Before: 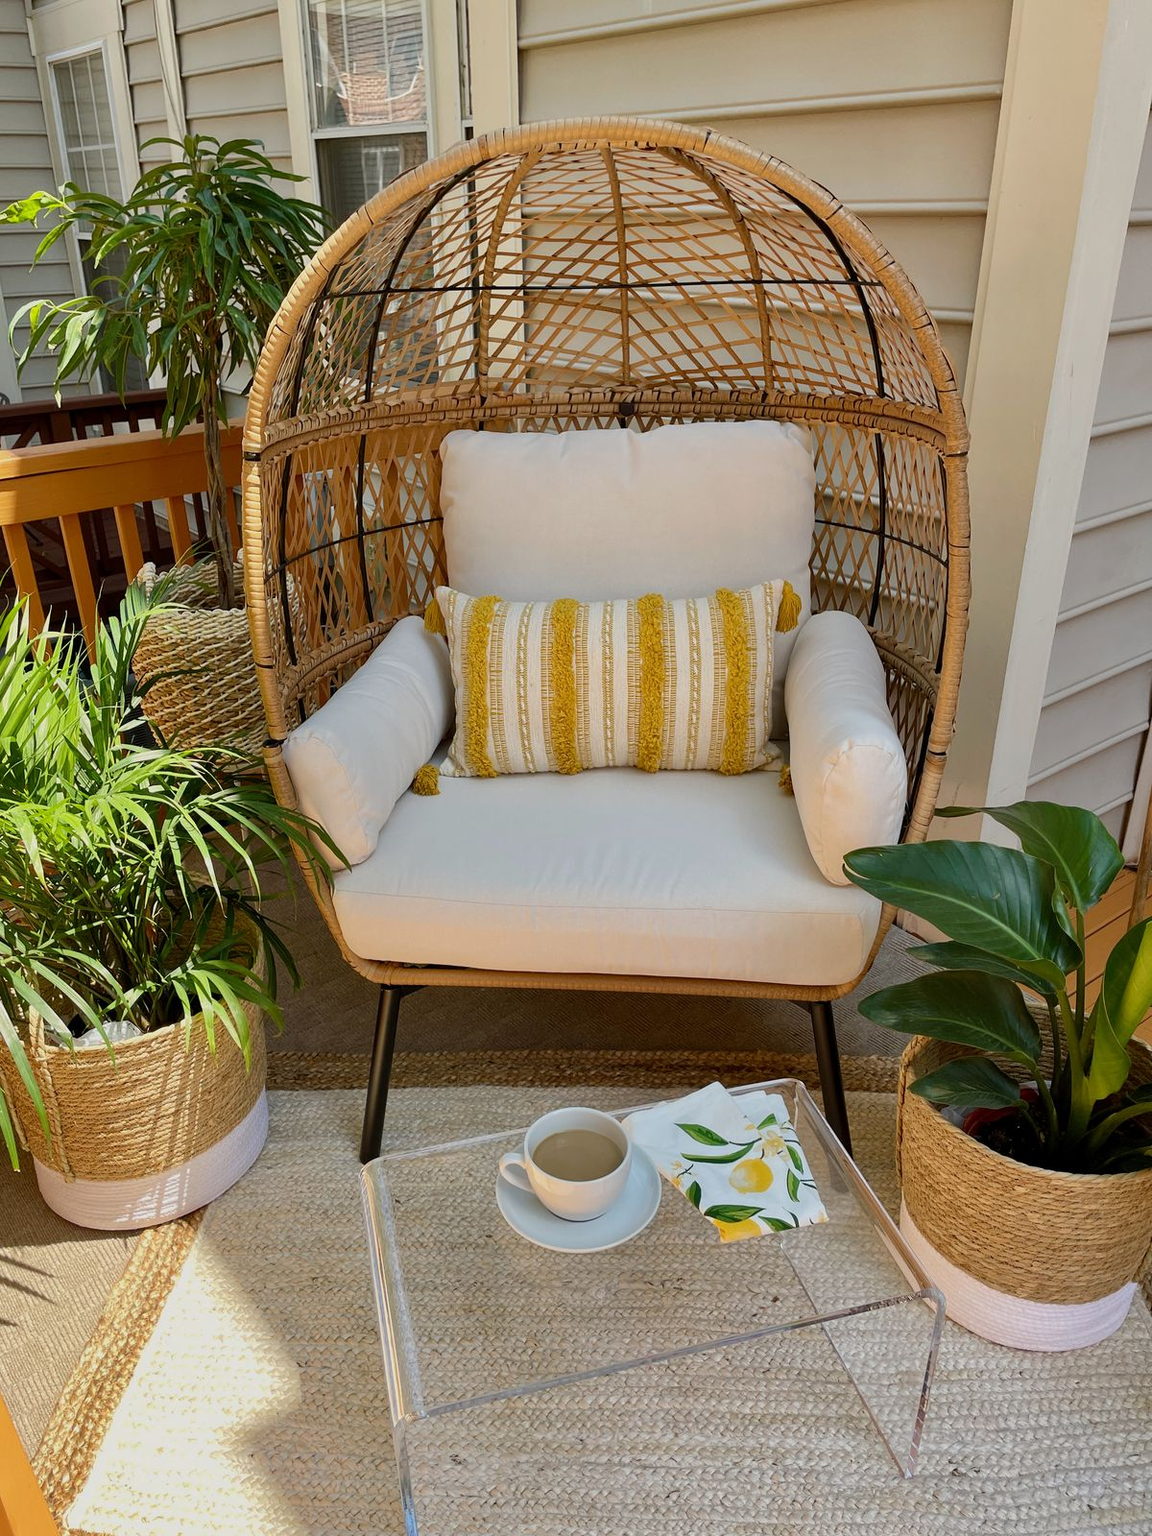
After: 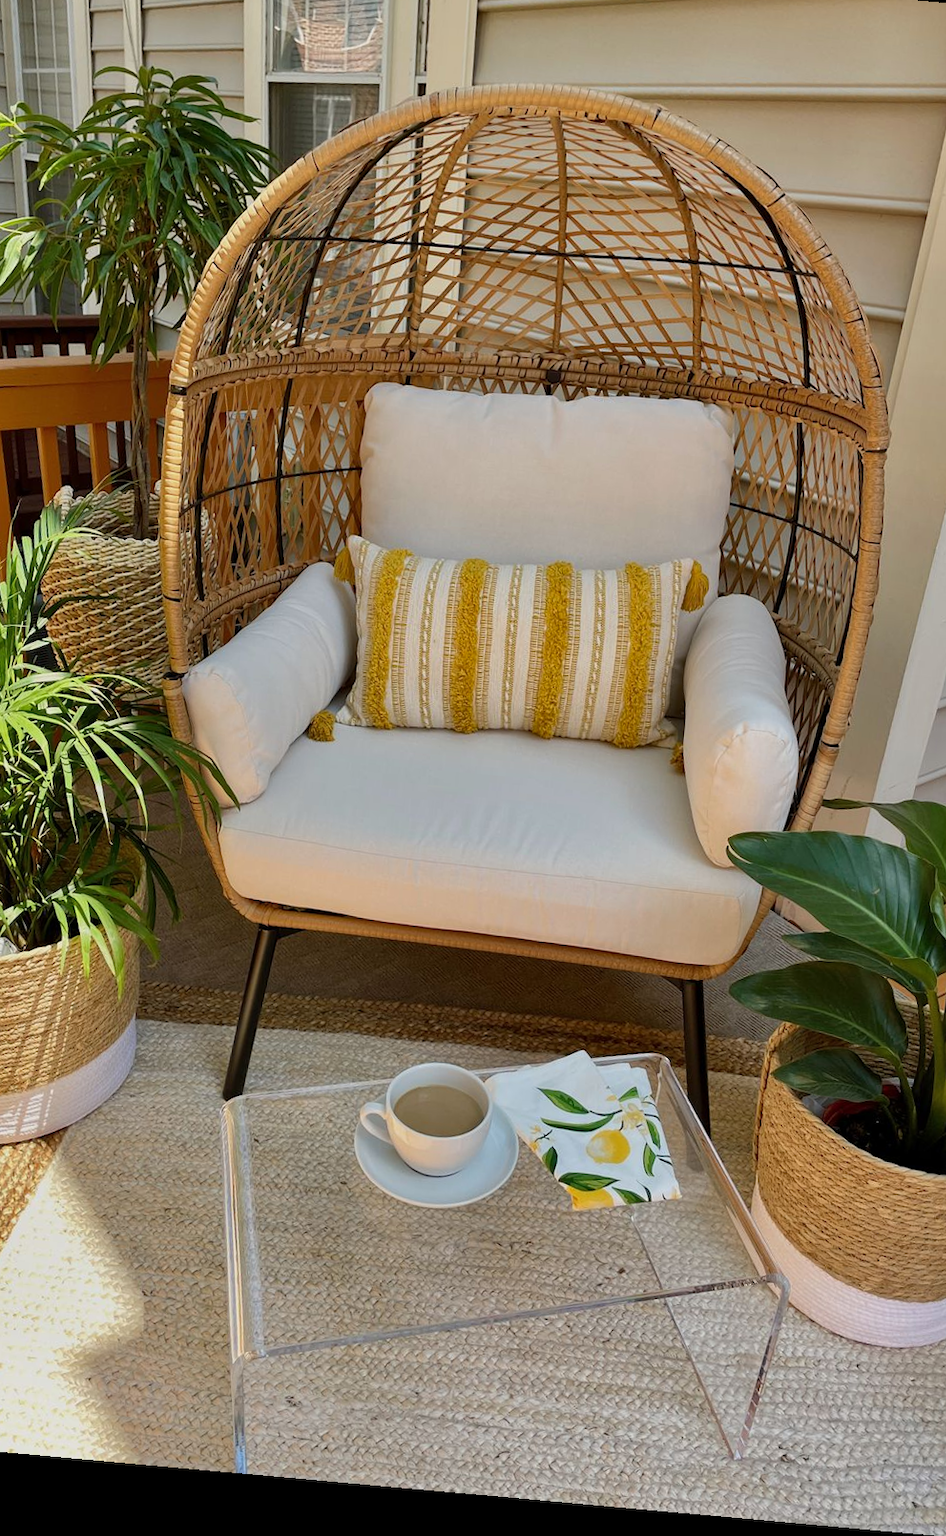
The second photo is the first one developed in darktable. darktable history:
shadows and highlights: shadows 22.7, highlights -48.71, soften with gaussian
rotate and perspective: rotation 5.12°, automatic cropping off
crop and rotate: left 13.15%, top 5.251%, right 12.609%
